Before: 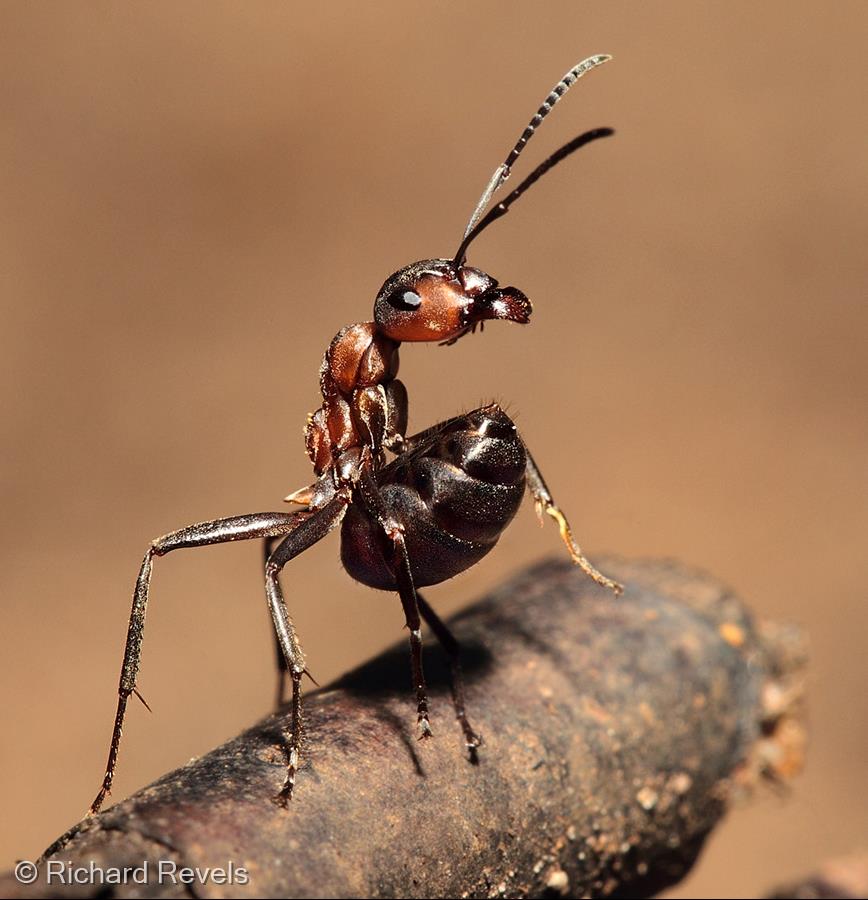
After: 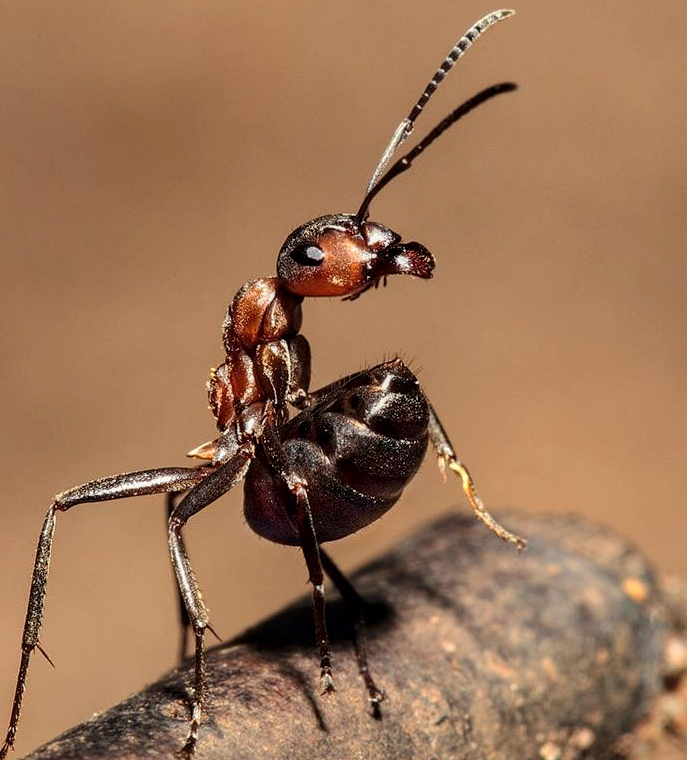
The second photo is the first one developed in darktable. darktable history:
crop: left 11.253%, top 5.009%, right 9.575%, bottom 10.484%
local contrast: on, module defaults
